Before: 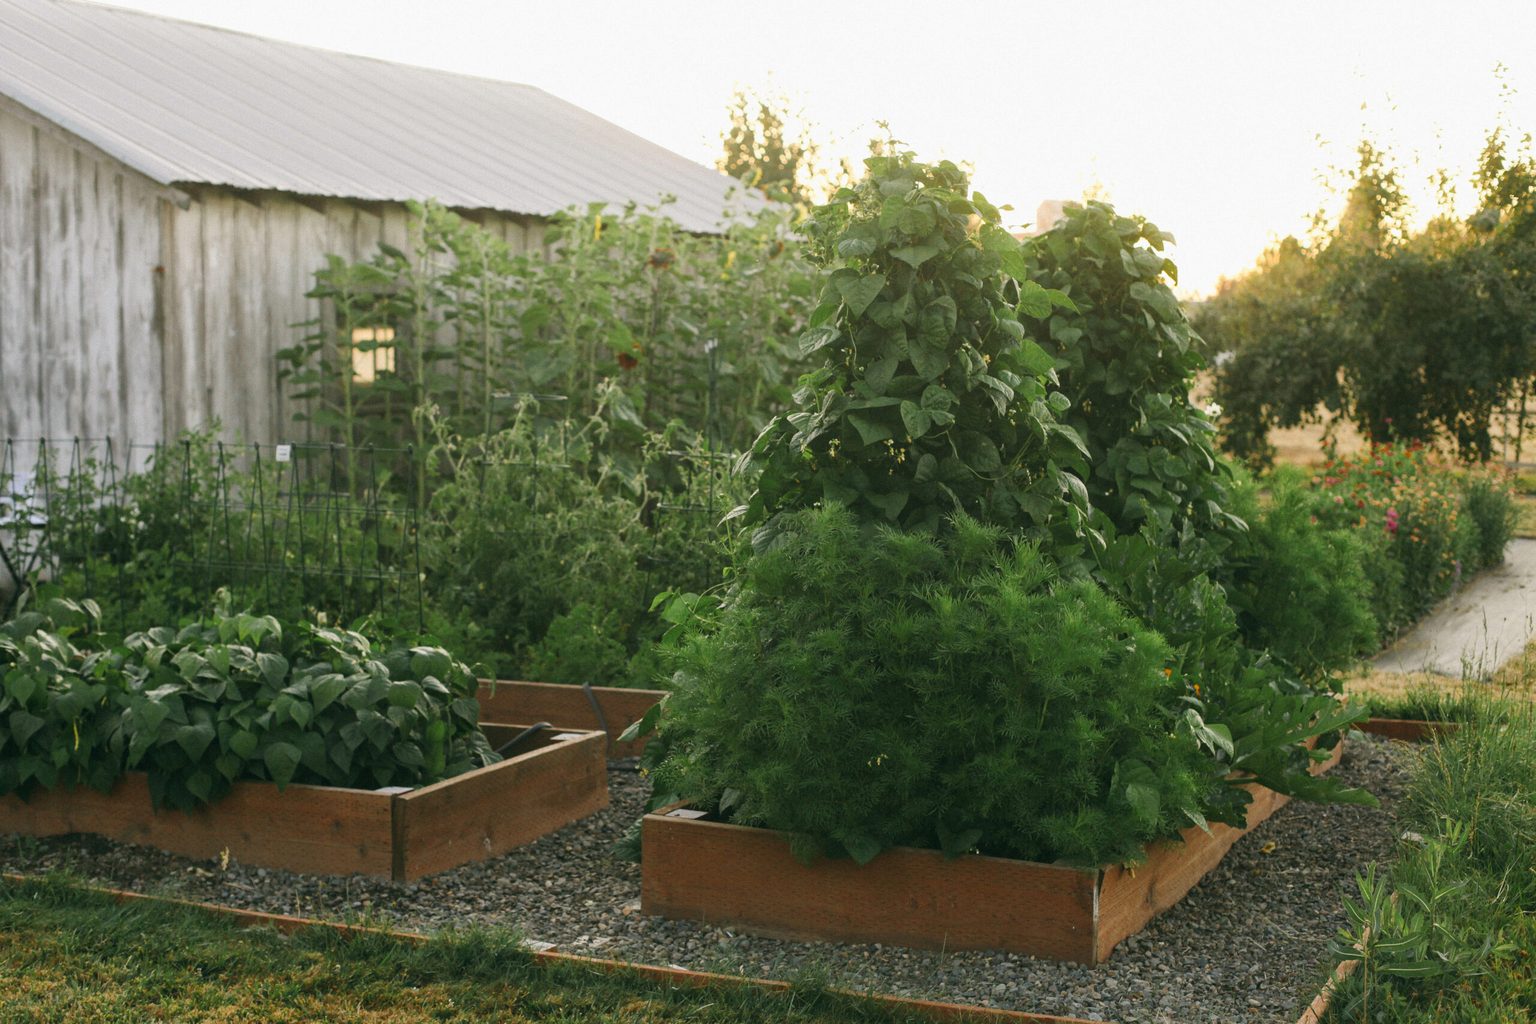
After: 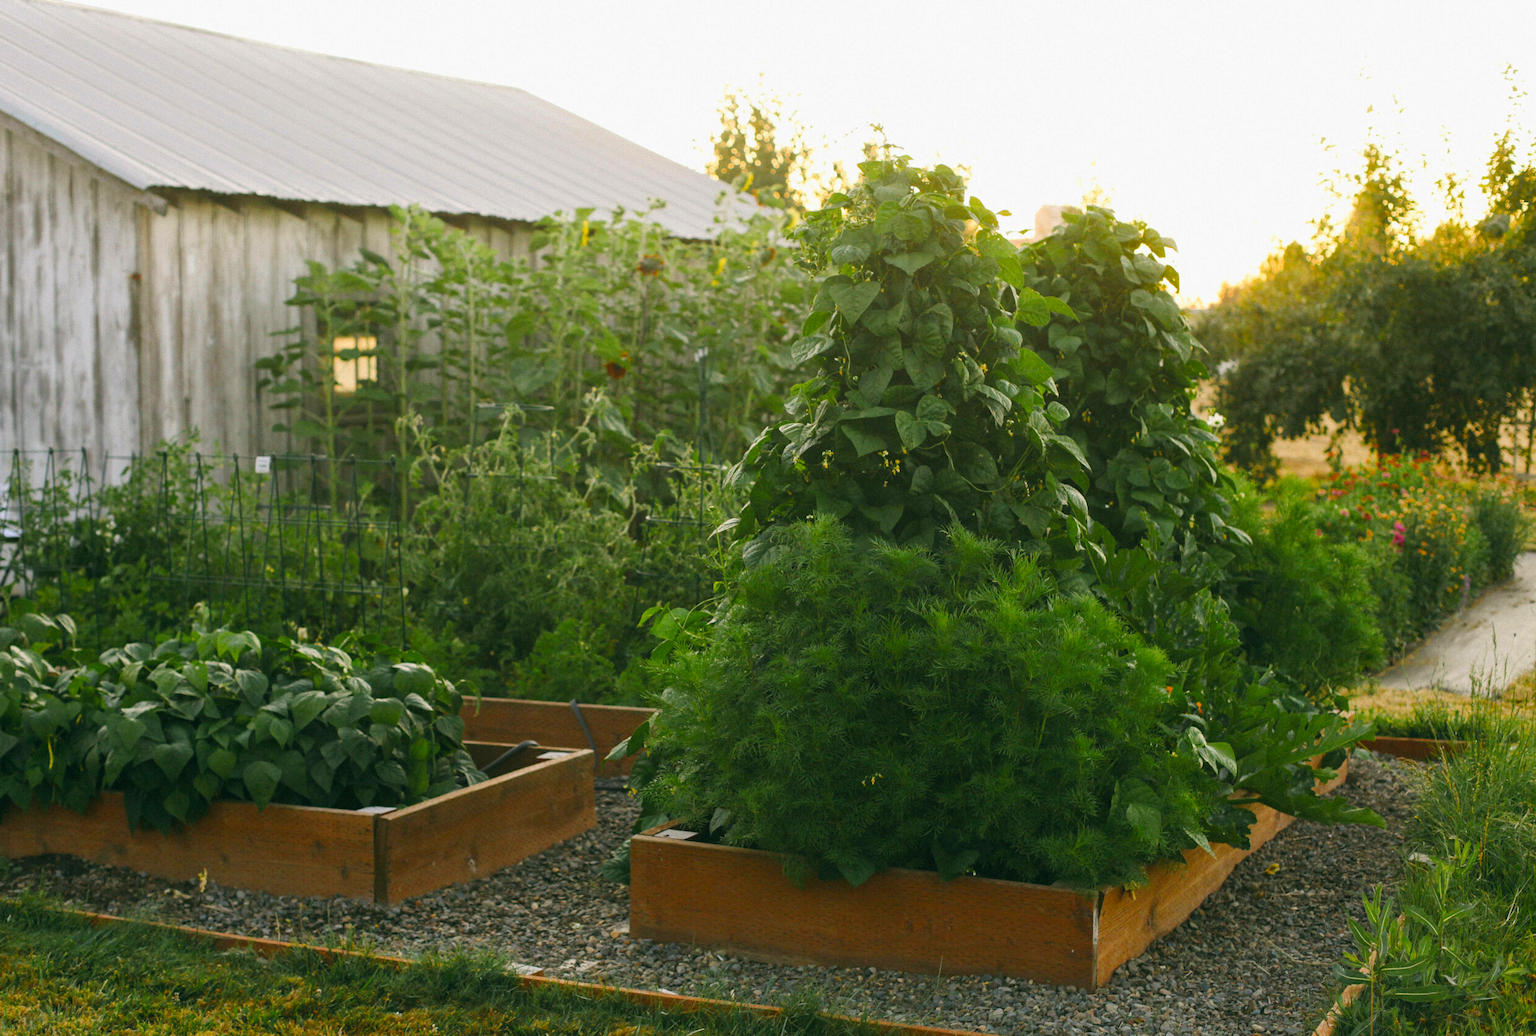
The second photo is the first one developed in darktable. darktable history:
tone equalizer: on, module defaults
color balance rgb: perceptual saturation grading › global saturation 30%, global vibrance 20%
contrast brightness saturation: saturation -0.05
crop and rotate: left 1.774%, right 0.633%, bottom 1.28%
